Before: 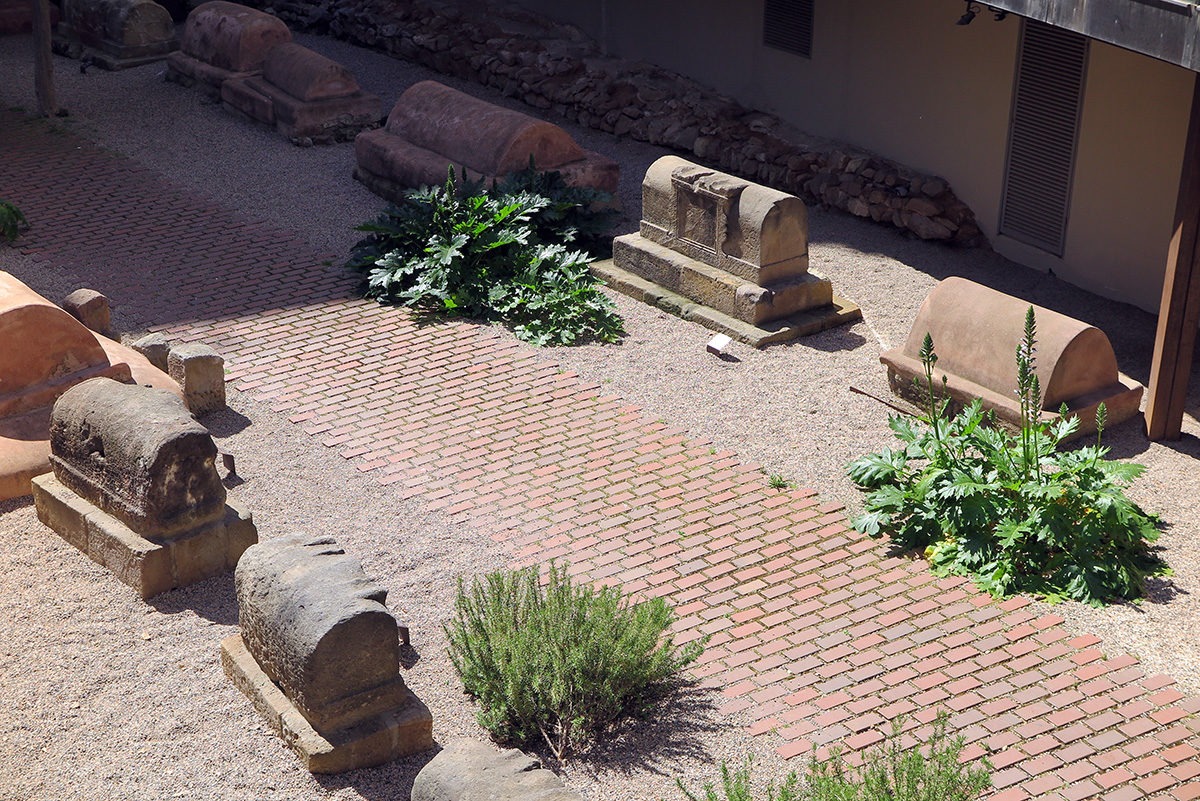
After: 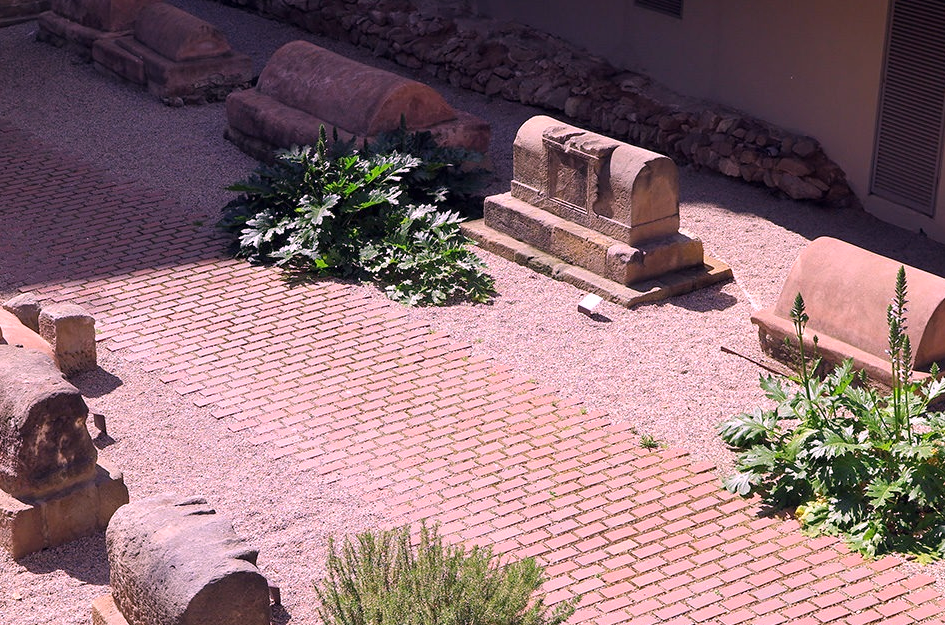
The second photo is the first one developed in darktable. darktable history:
crop and rotate: left 10.77%, top 5.1%, right 10.41%, bottom 16.76%
white balance: red 1.188, blue 1.11
